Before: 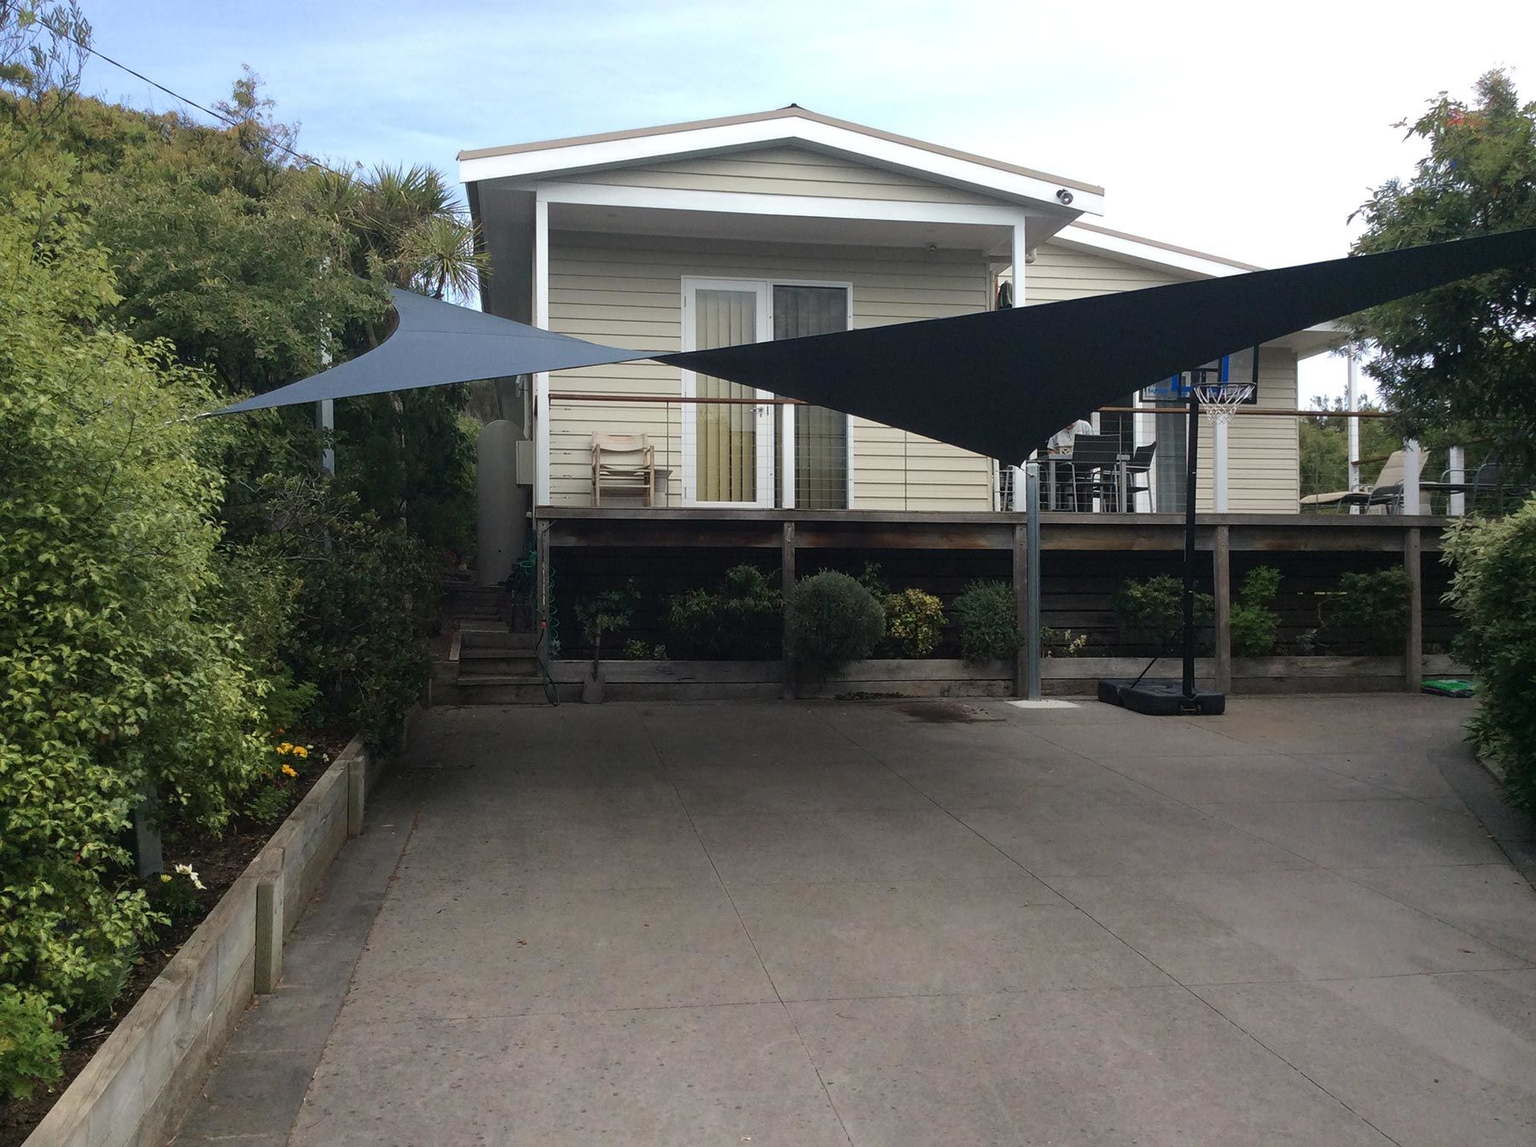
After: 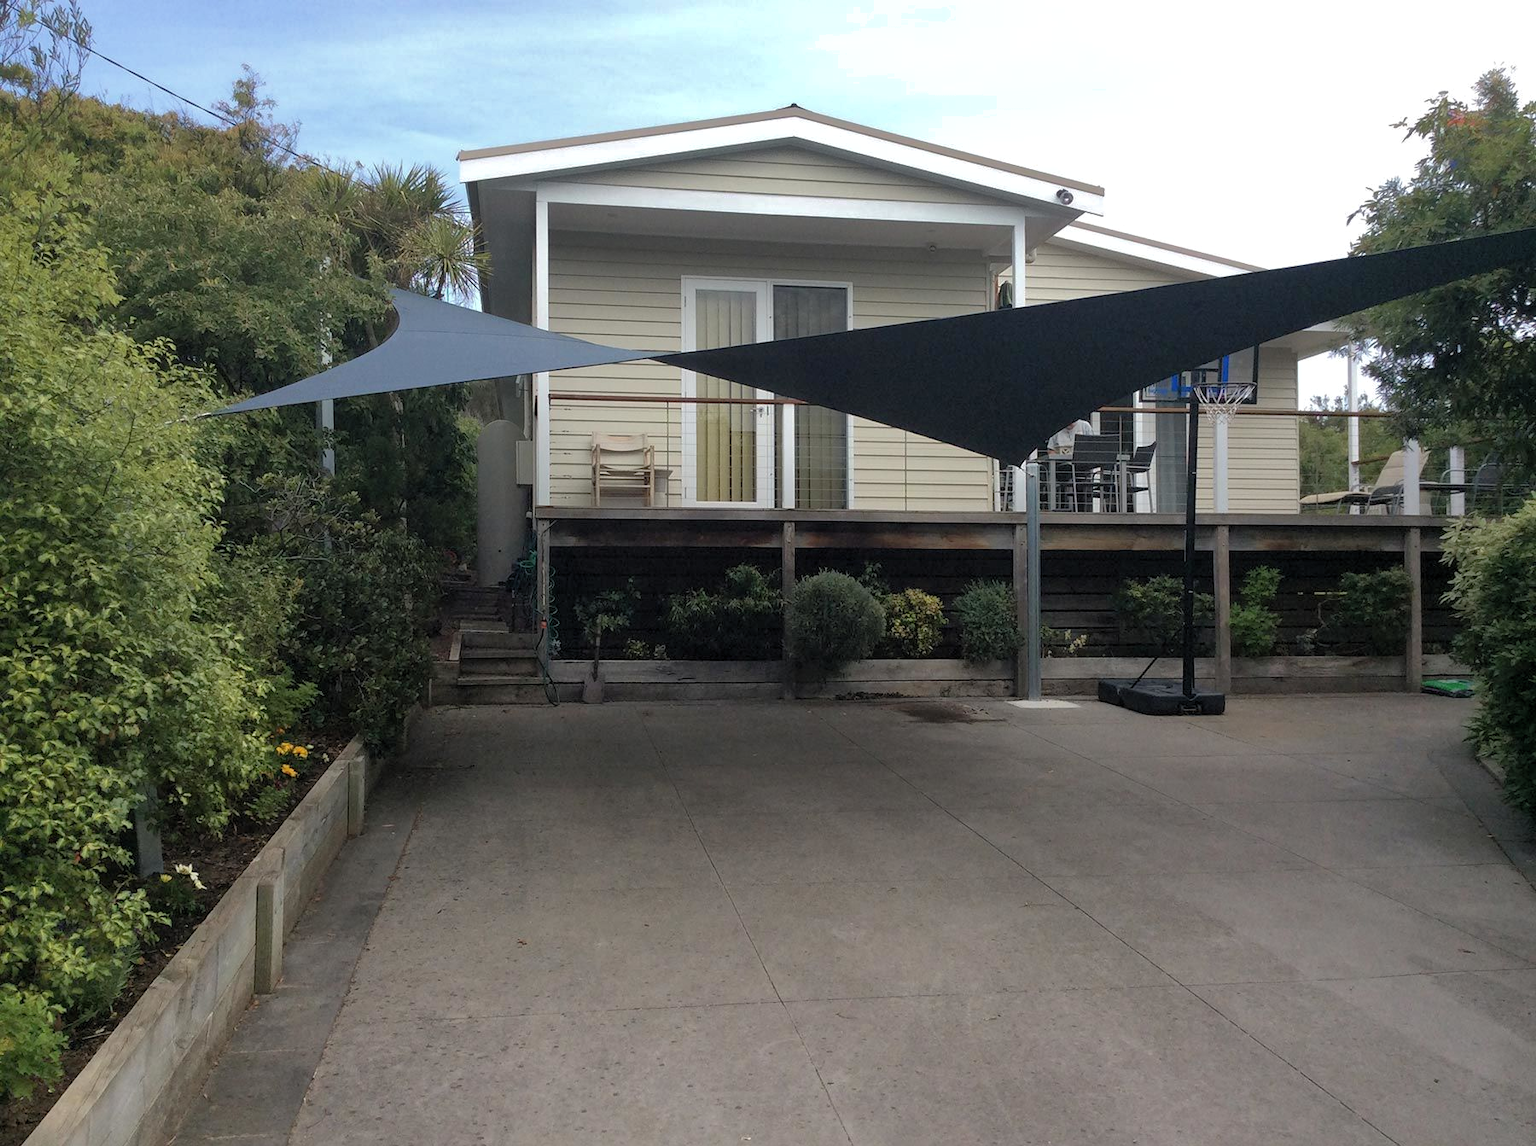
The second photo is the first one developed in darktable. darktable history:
shadows and highlights: on, module defaults
levels: levels [0.026, 0.507, 0.987]
